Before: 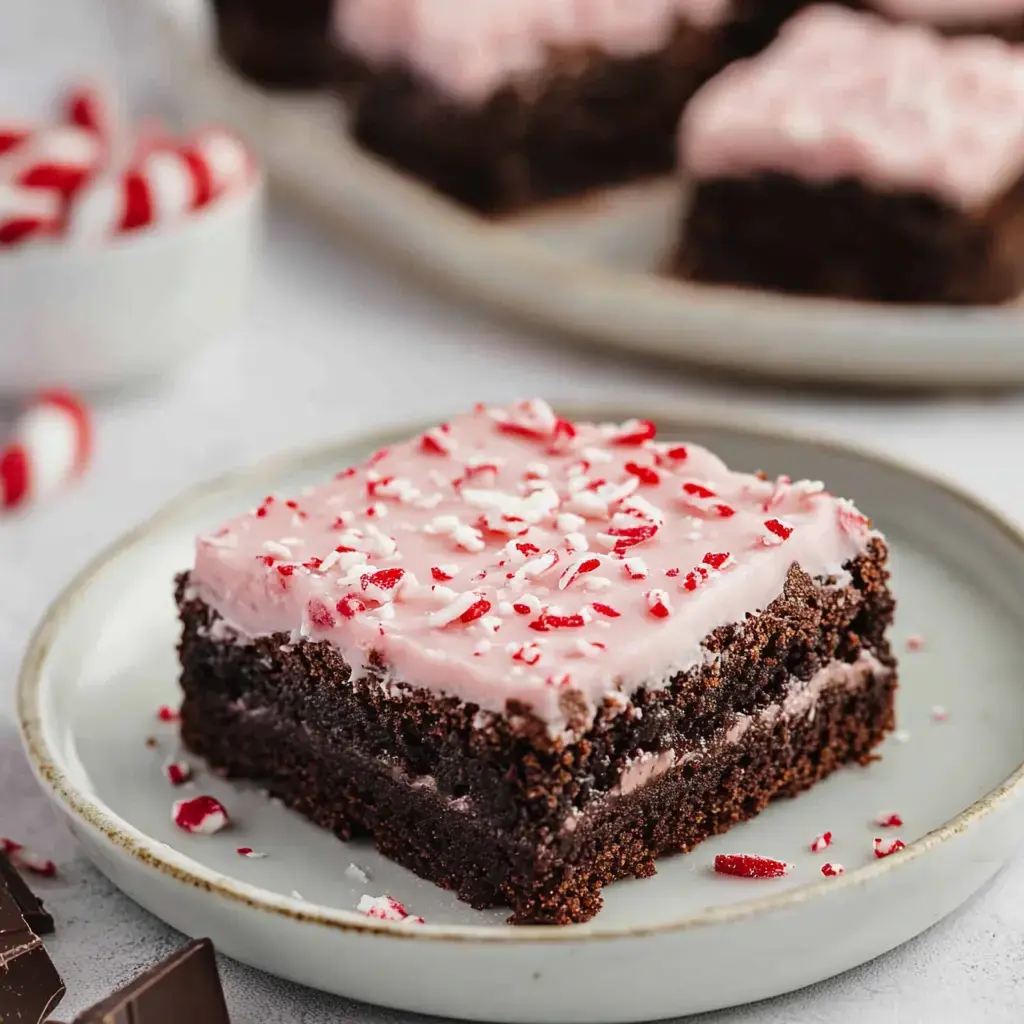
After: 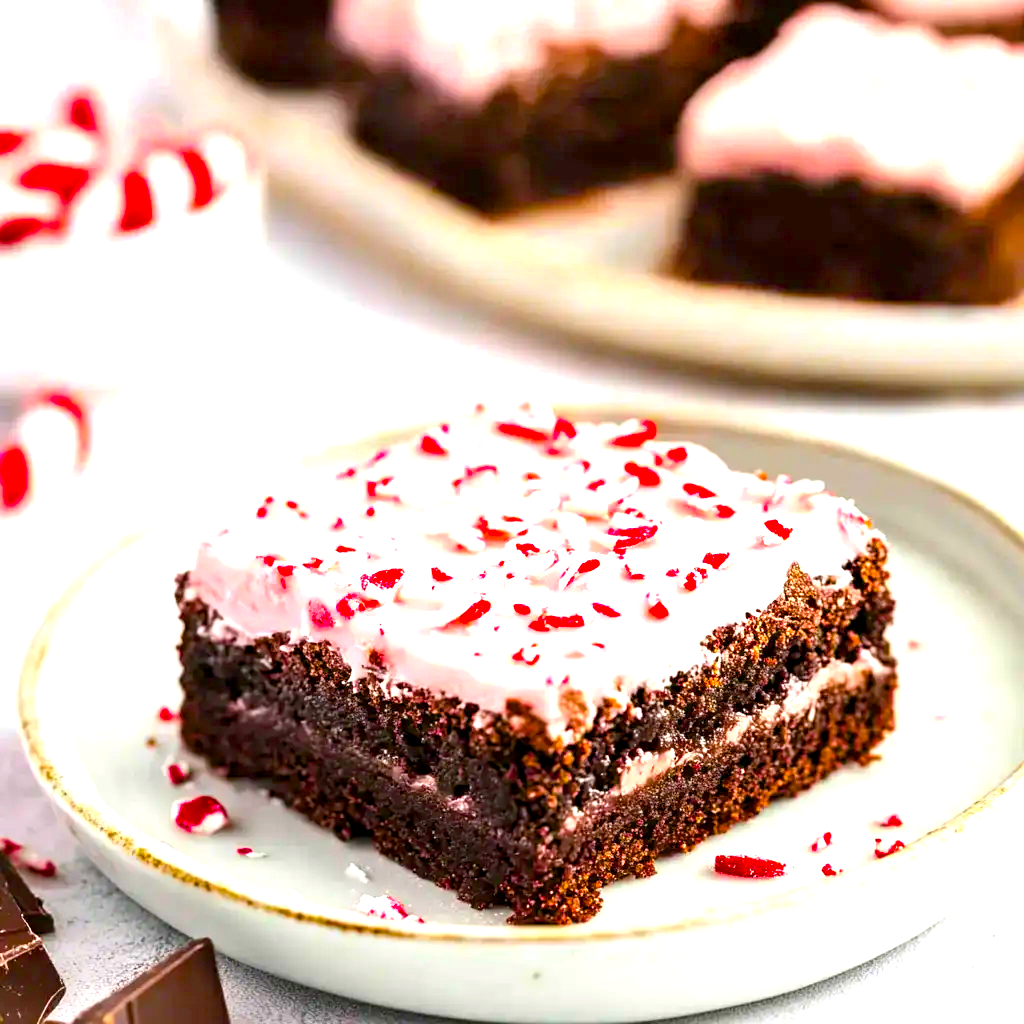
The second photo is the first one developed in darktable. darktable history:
exposure: black level correction 0, exposure 1.391 EV, compensate highlight preservation false
color balance rgb: shadows lift › chroma 0.938%, shadows lift › hue 110.97°, global offset › luminance -0.849%, linear chroma grading › global chroma 25.441%, perceptual saturation grading › global saturation 39.503%
